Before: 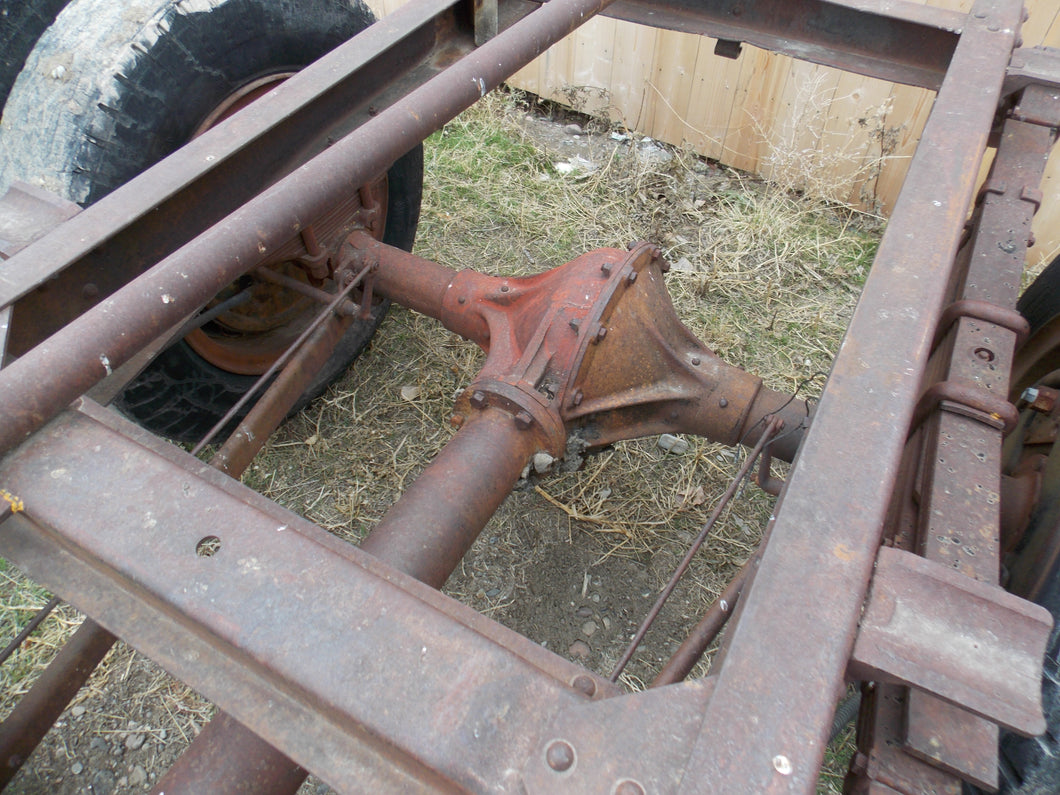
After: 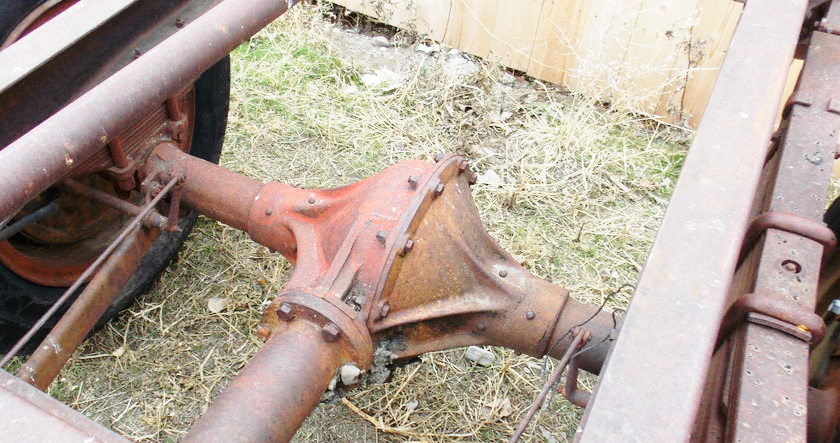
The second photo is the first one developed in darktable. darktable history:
base curve: curves: ch0 [(0, 0) (0.028, 0.03) (0.105, 0.232) (0.387, 0.748) (0.754, 0.968) (1, 1)], preserve colors none
crop: left 18.28%, top 11.09%, right 2.463%, bottom 33.1%
